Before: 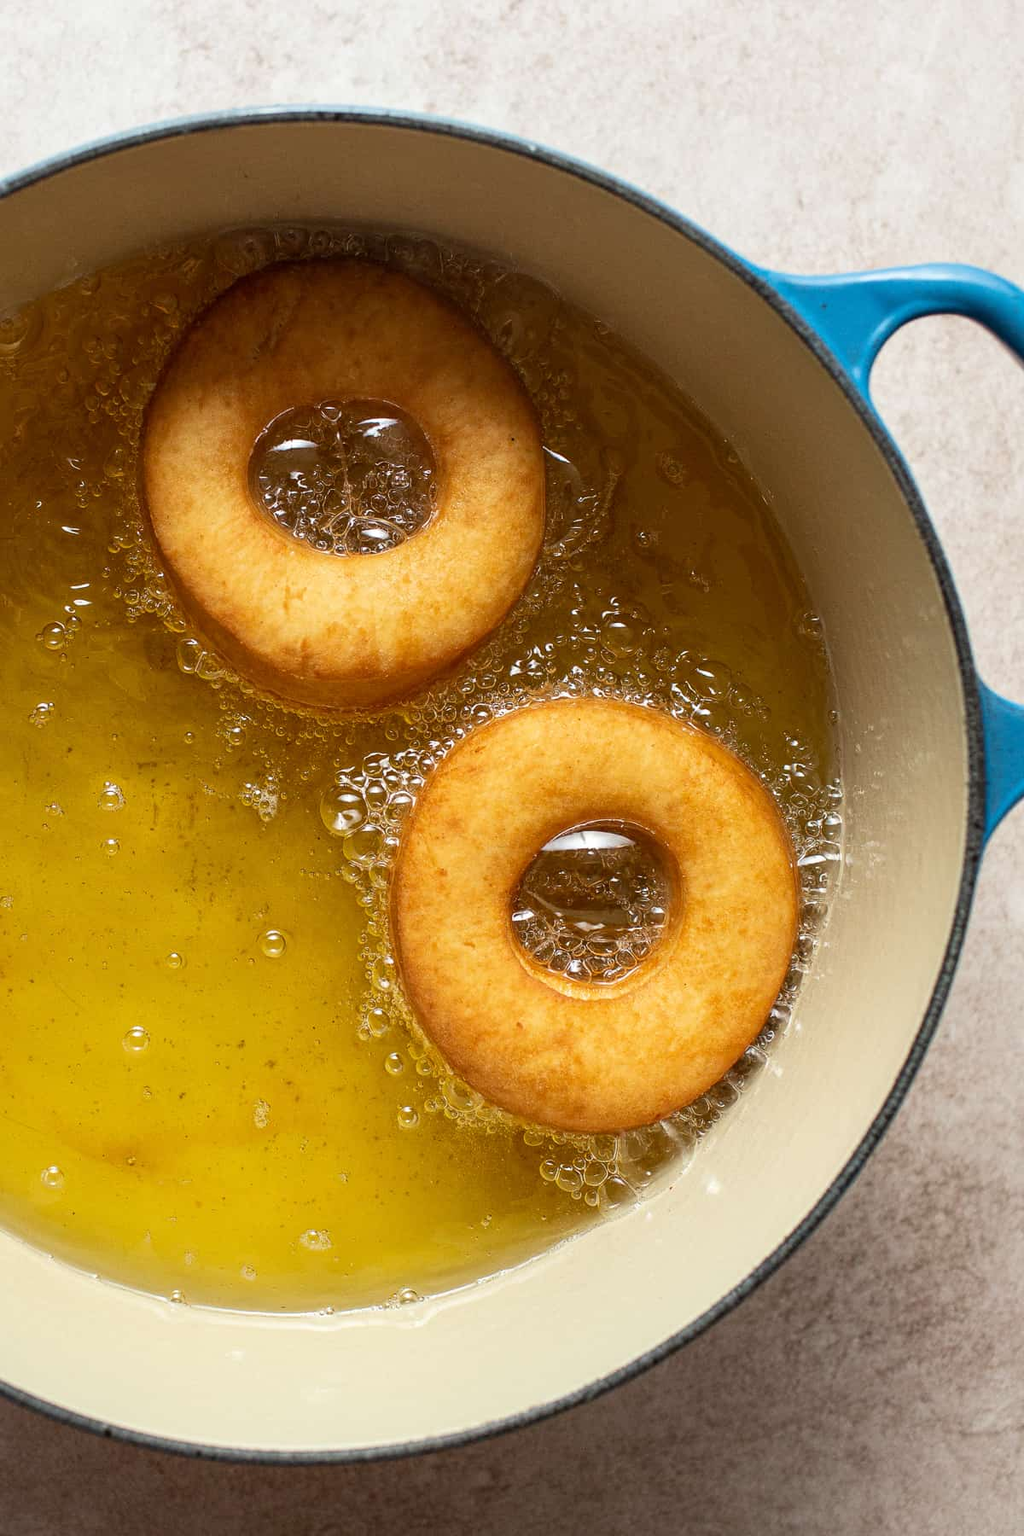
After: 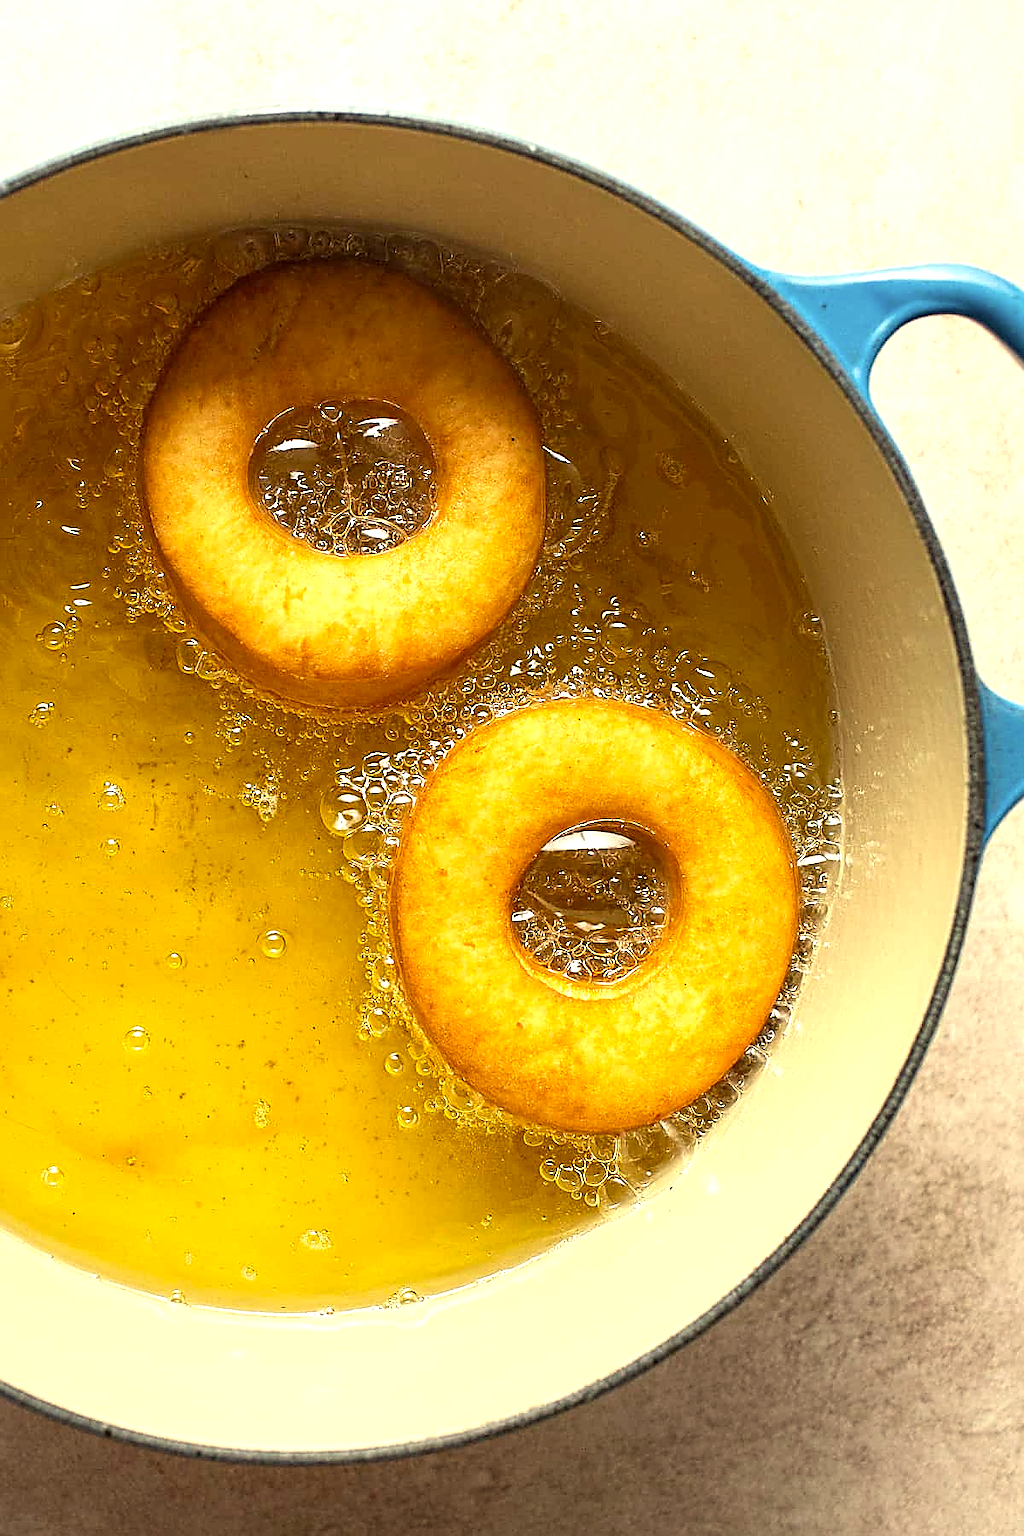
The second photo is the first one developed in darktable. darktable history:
exposure: black level correction 0, exposure 0.692 EV, compensate highlight preservation false
sharpen: radius 1.366, amount 1.262, threshold 0.694
tone equalizer: edges refinement/feathering 500, mask exposure compensation -1.57 EV, preserve details no
color correction: highlights a* 1.35, highlights b* 18.06
